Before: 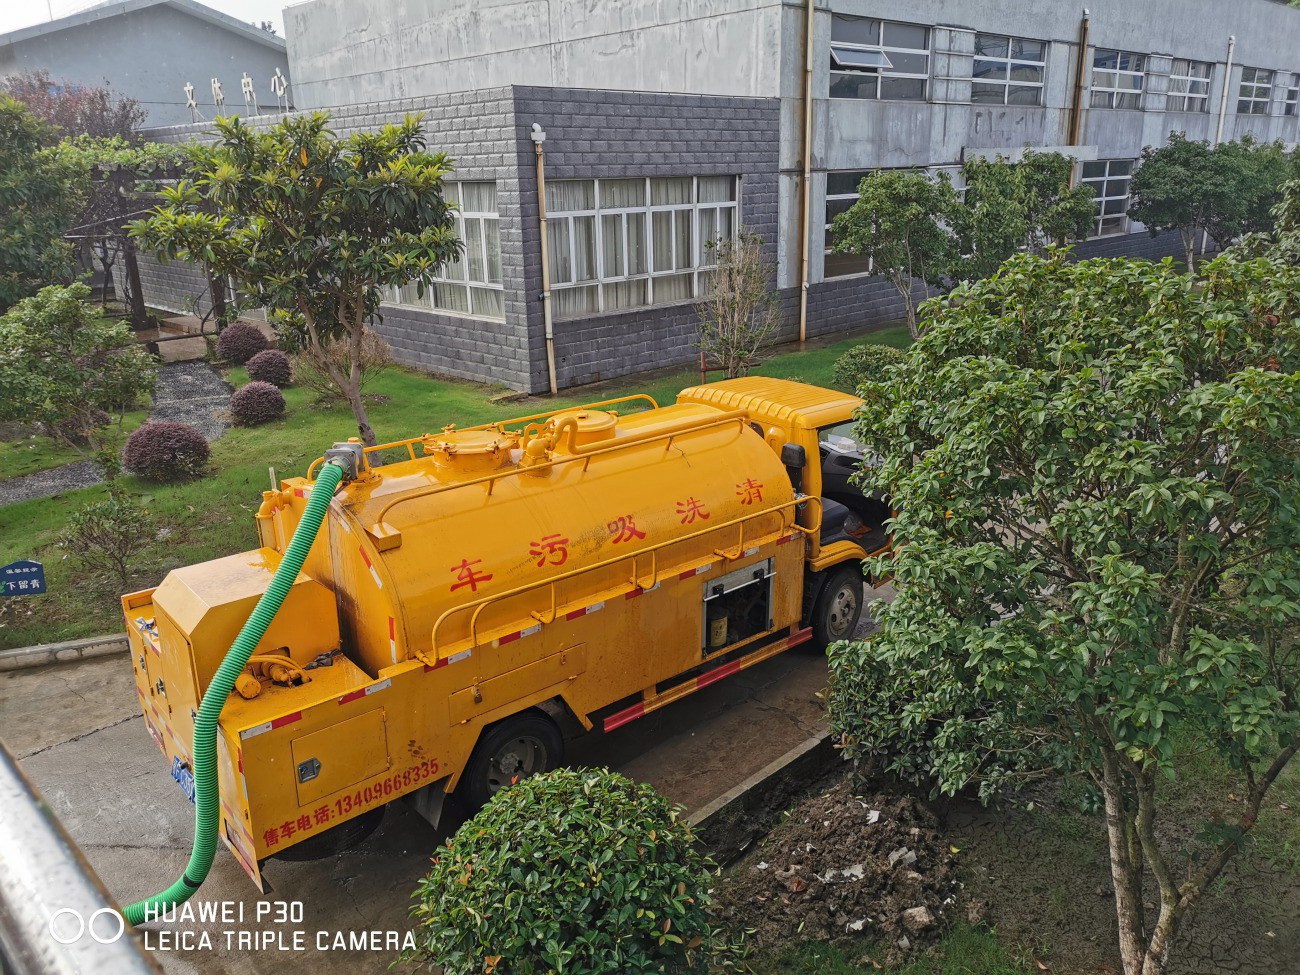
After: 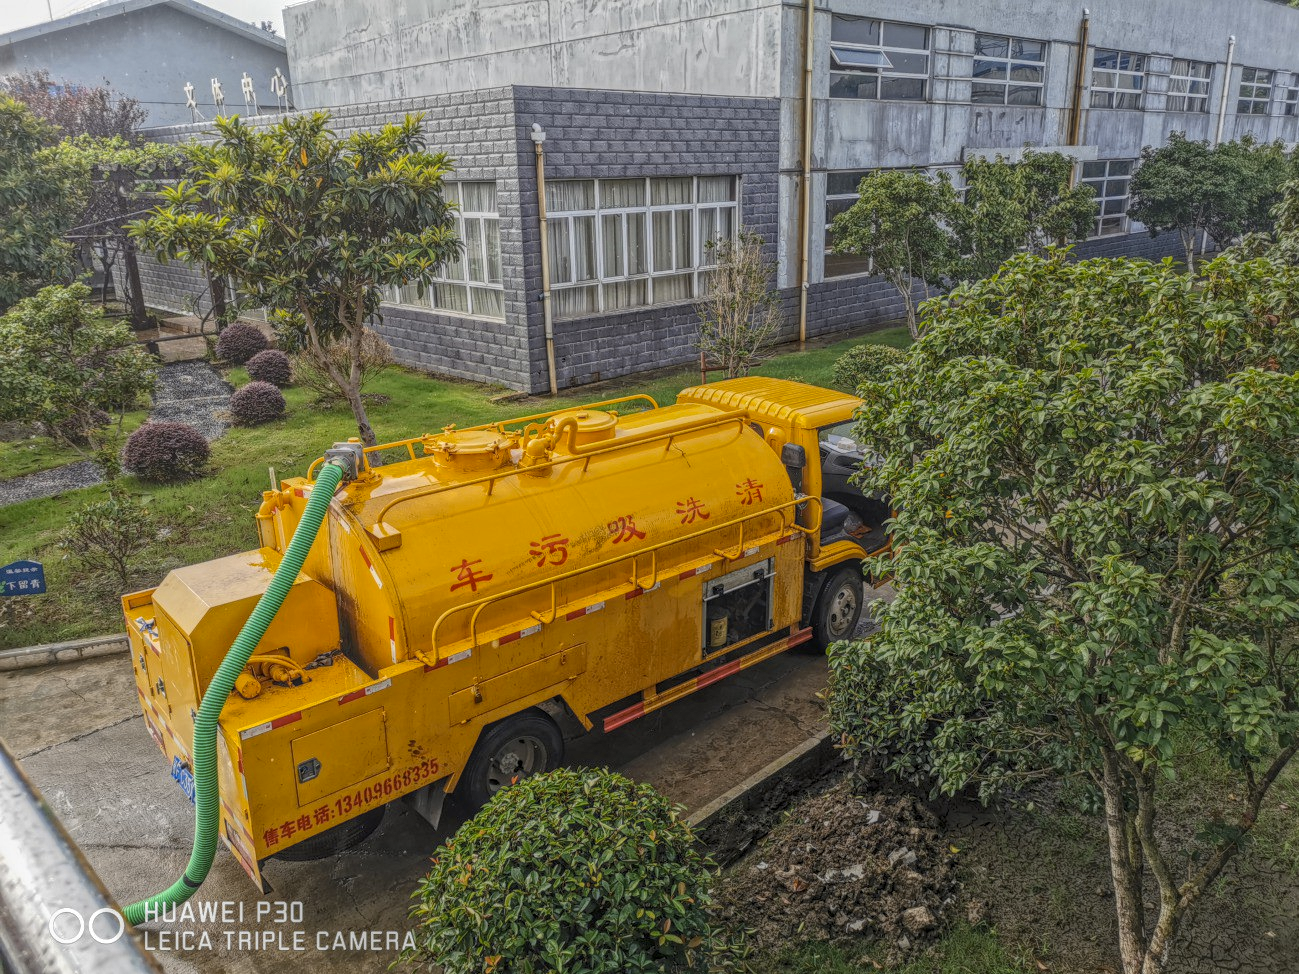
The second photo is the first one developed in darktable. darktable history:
local contrast: highlights 20%, shadows 30%, detail 200%, midtone range 0.2
color contrast: green-magenta contrast 0.8, blue-yellow contrast 1.1, unbound 0
